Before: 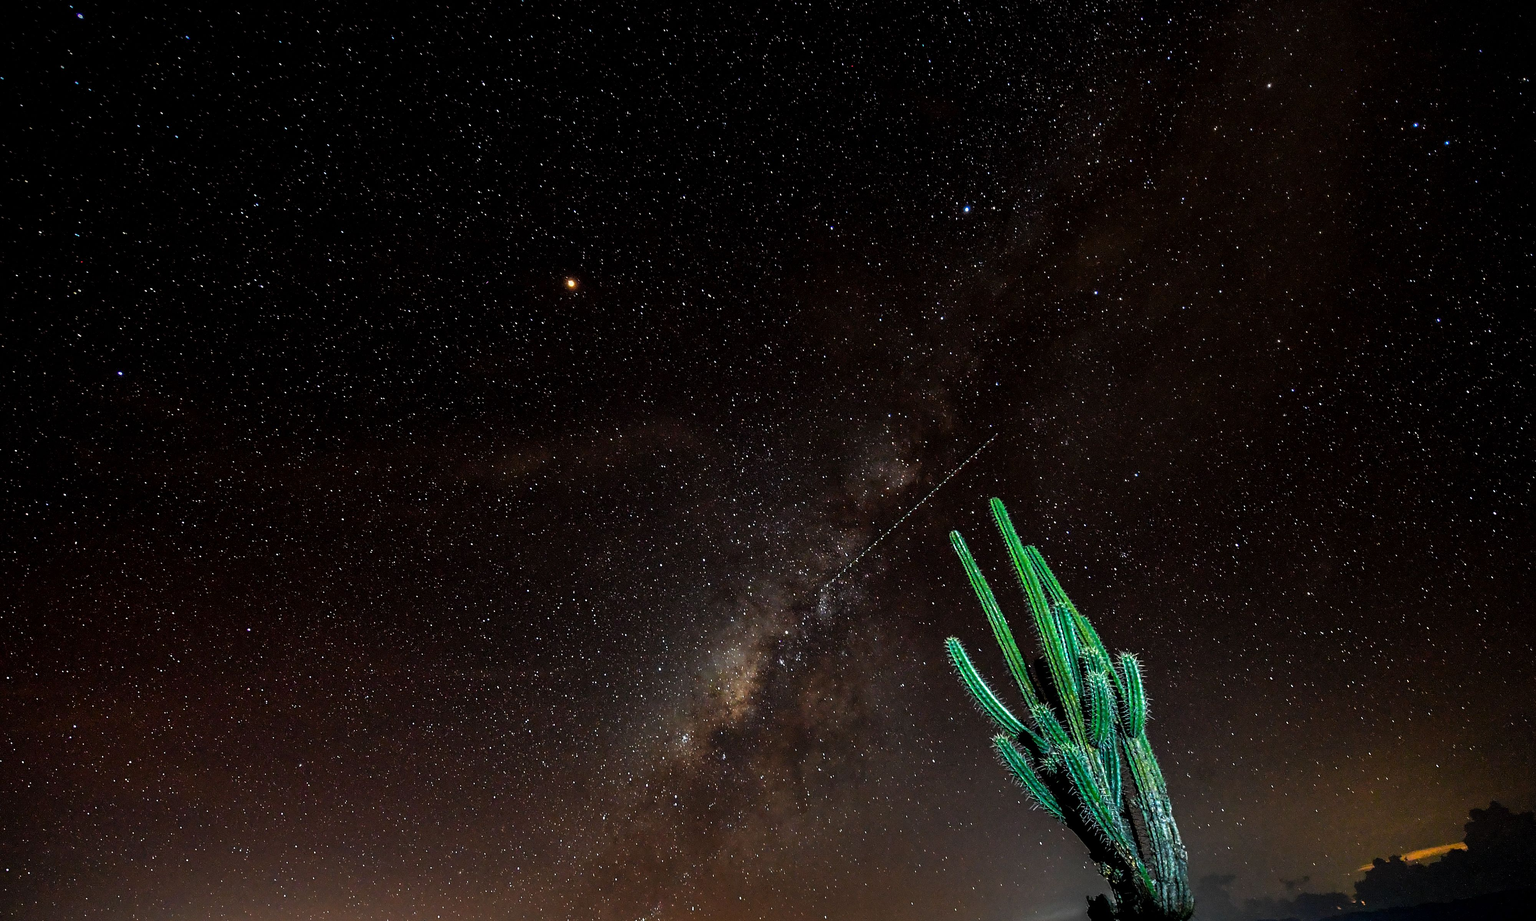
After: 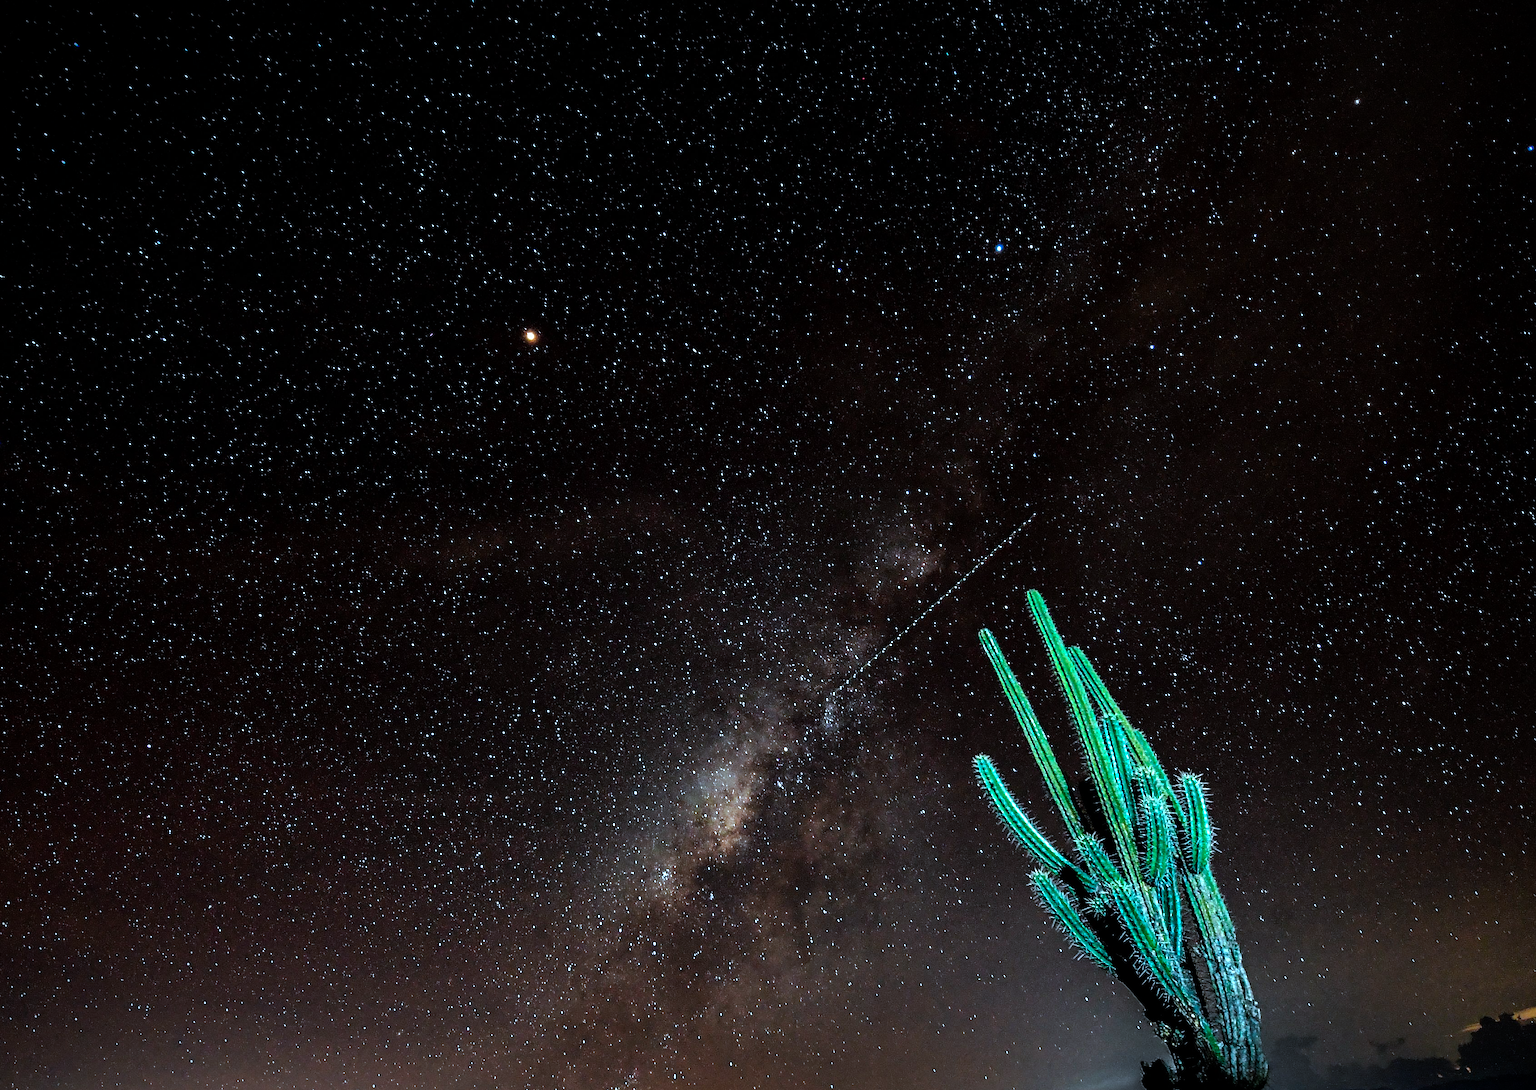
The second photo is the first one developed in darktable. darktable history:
base curve: curves: ch0 [(0, 0) (0.262, 0.32) (0.722, 0.705) (1, 1)], preserve colors none
crop: left 8.049%, right 7.477%
tone equalizer: -8 EV -0.724 EV, -7 EV -0.725 EV, -6 EV -0.639 EV, -5 EV -0.42 EV, -3 EV 0.369 EV, -2 EV 0.6 EV, -1 EV 0.678 EV, +0 EV 0.767 EV, smoothing 1
vignetting: saturation -0.027, automatic ratio true
exposure: compensate highlight preservation false
color correction: highlights a* -9.36, highlights b* -23.8
